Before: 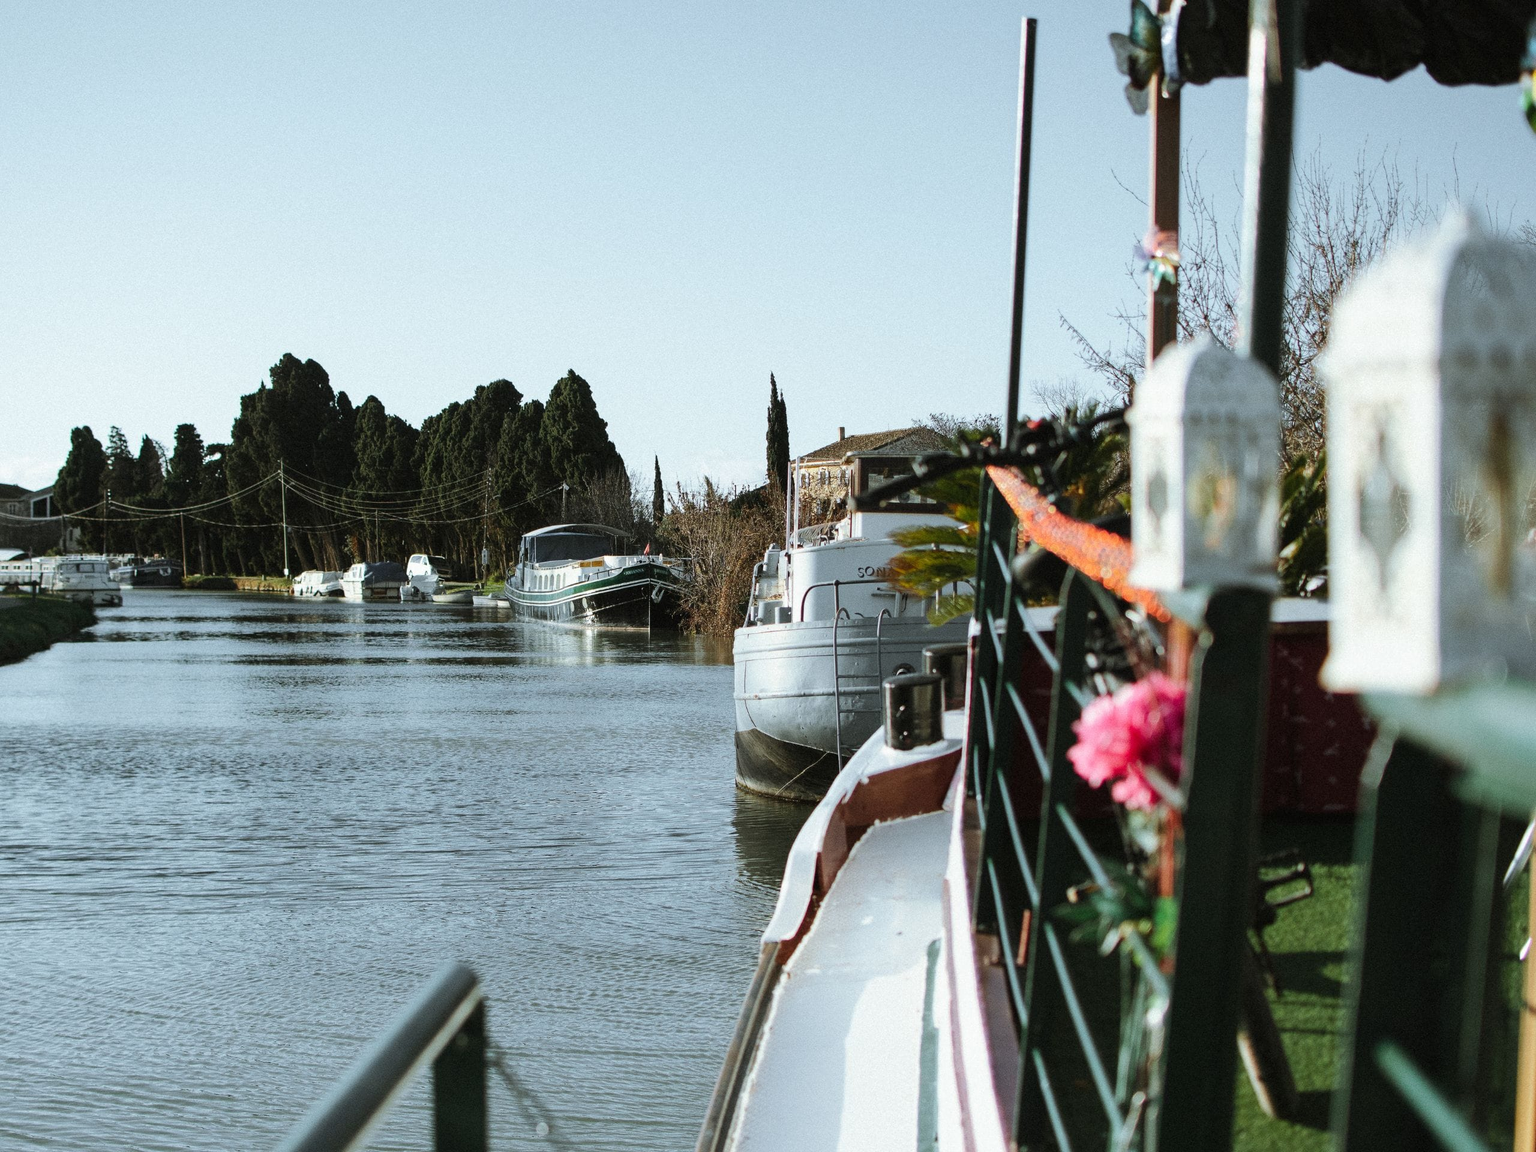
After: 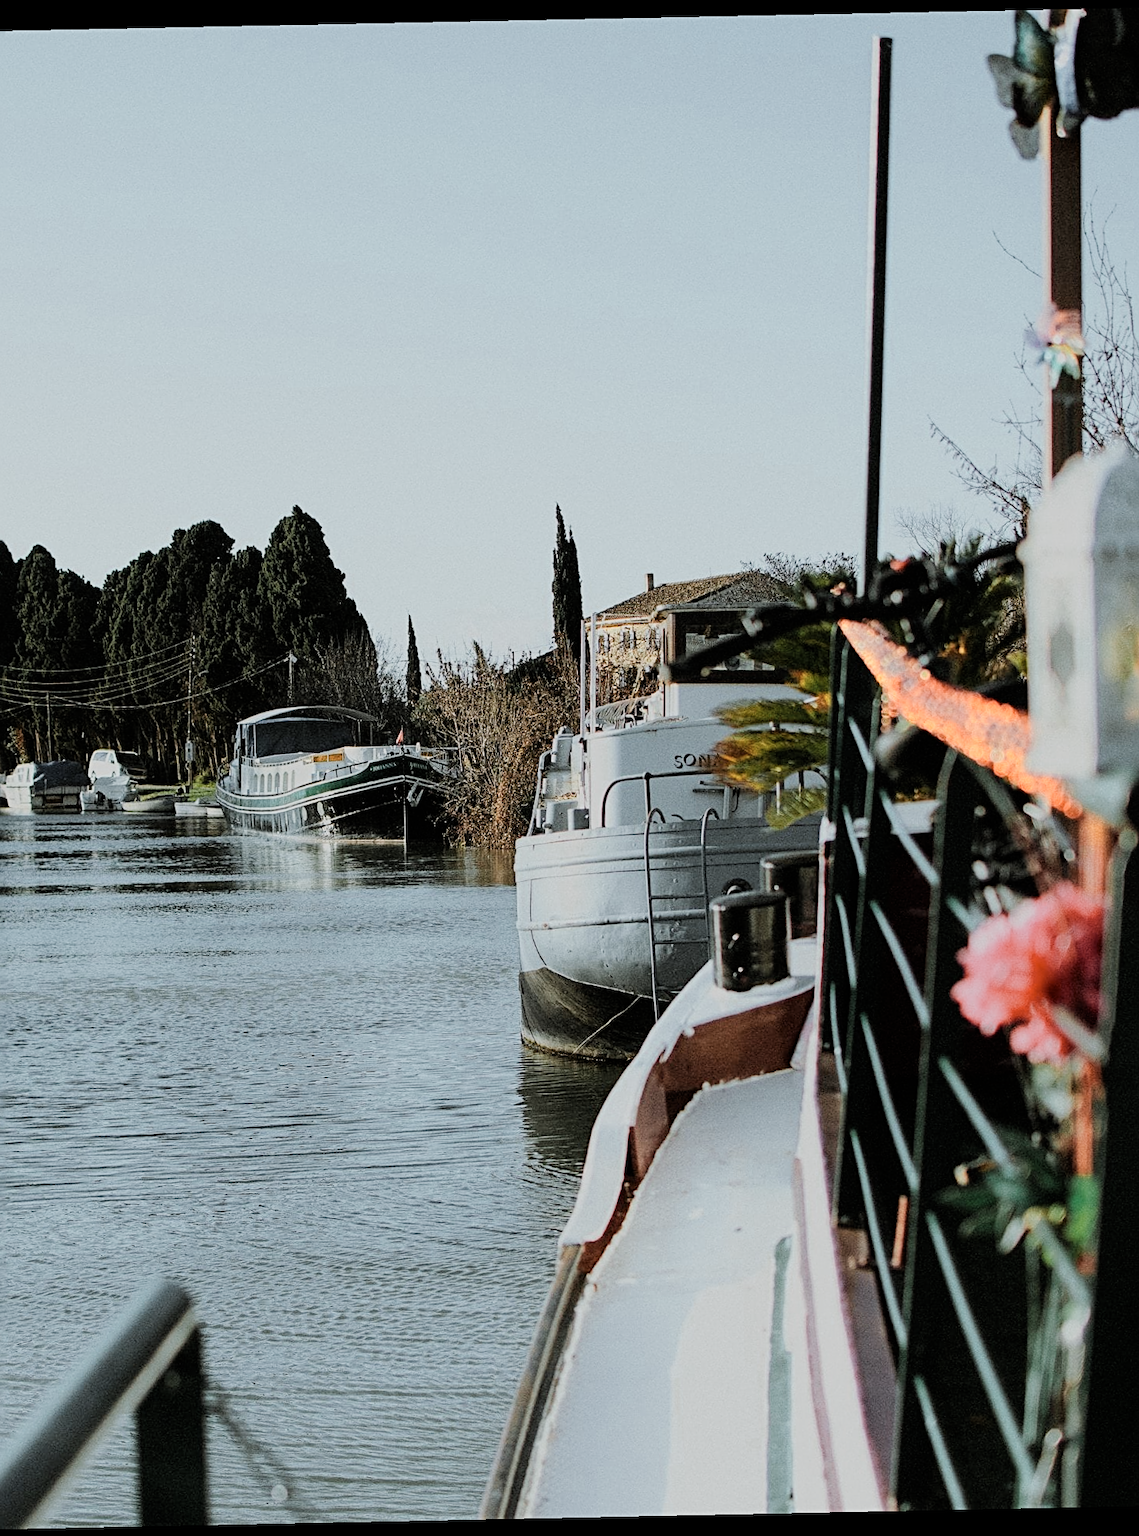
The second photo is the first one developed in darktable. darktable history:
crop and rotate: left 22.516%, right 21.234%
sharpen: radius 2.767
rotate and perspective: rotation -1.17°, automatic cropping off
color zones: curves: ch0 [(0.018, 0.548) (0.197, 0.654) (0.425, 0.447) (0.605, 0.658) (0.732, 0.579)]; ch1 [(0.105, 0.531) (0.224, 0.531) (0.386, 0.39) (0.618, 0.456) (0.732, 0.456) (0.956, 0.421)]; ch2 [(0.039, 0.583) (0.215, 0.465) (0.399, 0.544) (0.465, 0.548) (0.614, 0.447) (0.724, 0.43) (0.882, 0.623) (0.956, 0.632)]
filmic rgb: black relative exposure -7.15 EV, white relative exposure 5.36 EV, hardness 3.02
